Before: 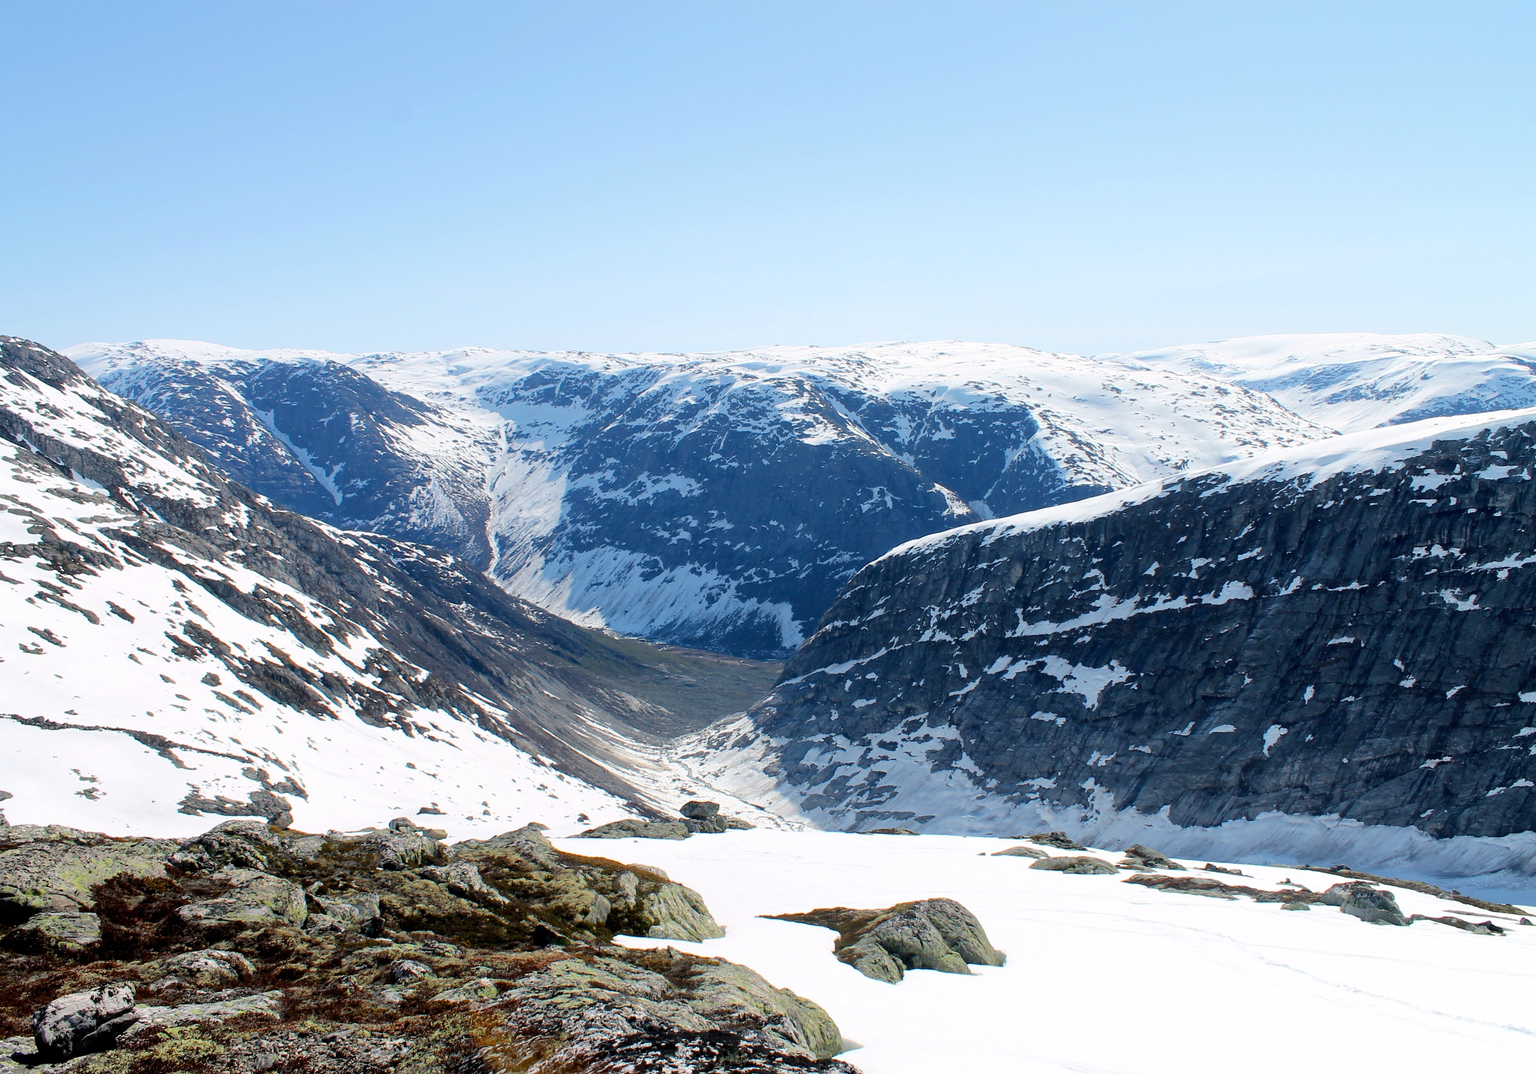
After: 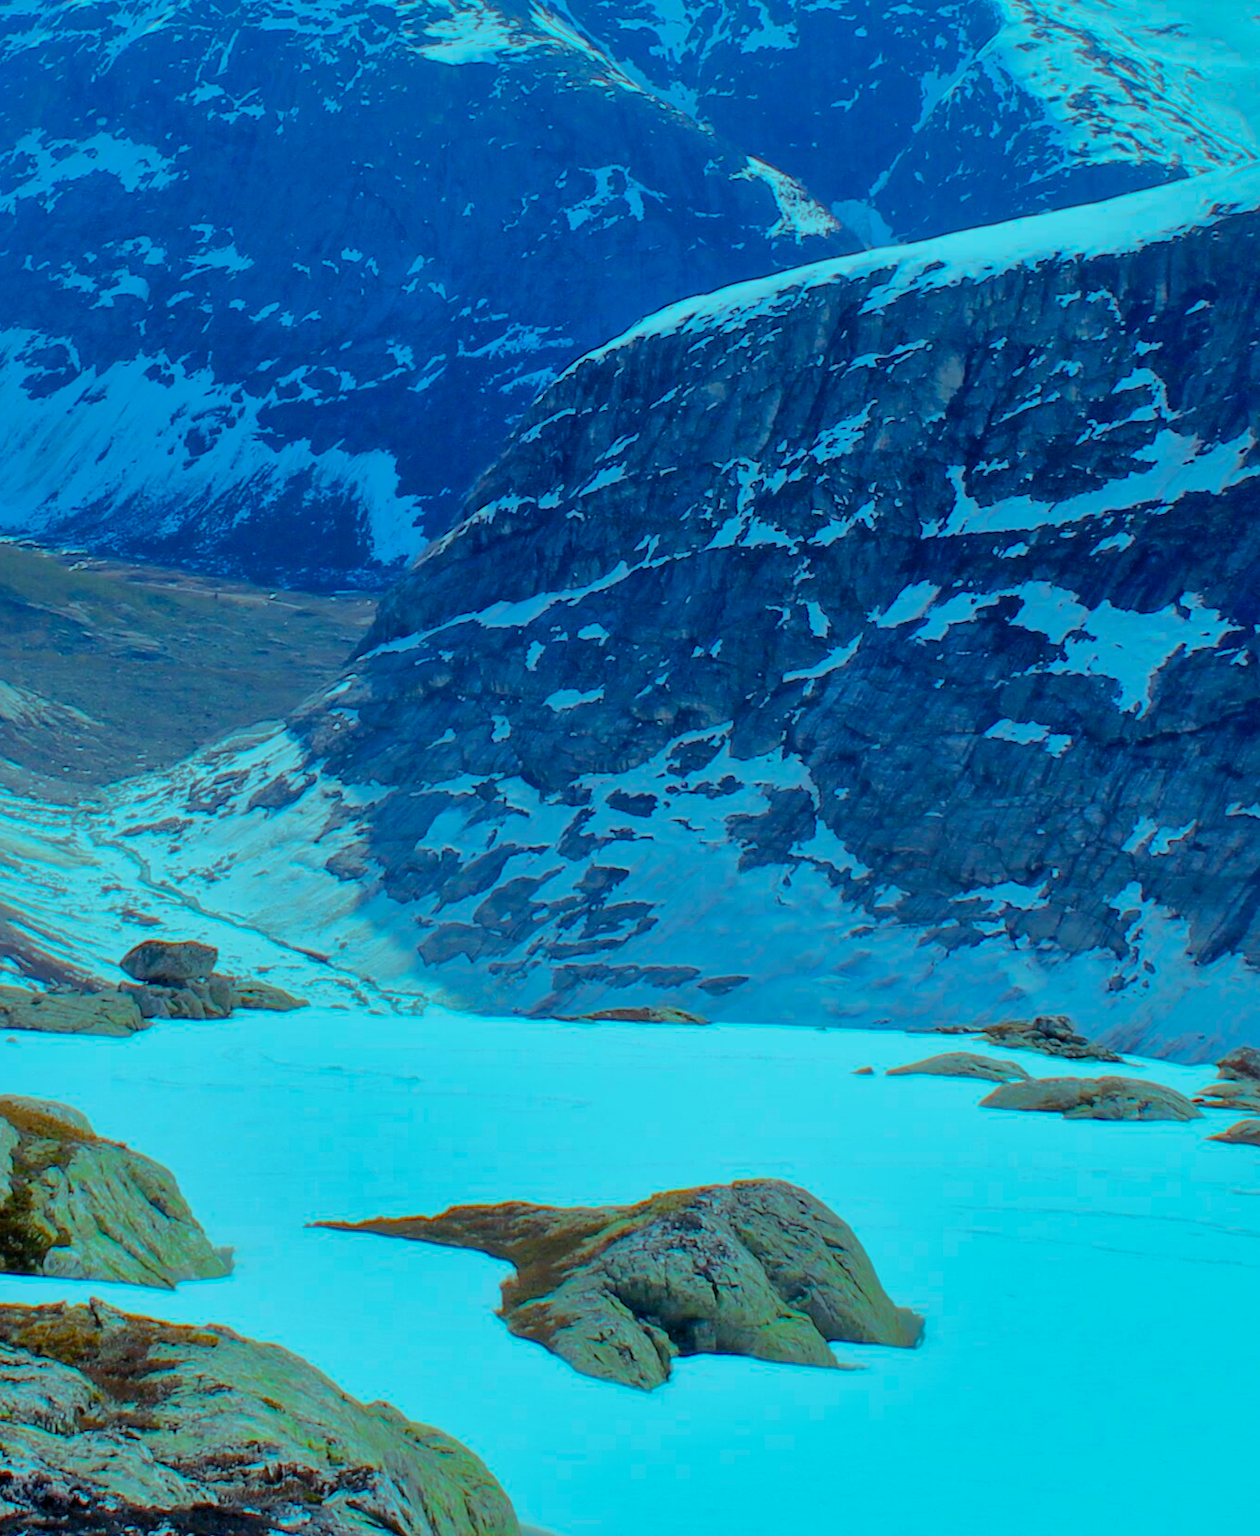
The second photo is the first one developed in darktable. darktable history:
crop: left 41.097%, top 39.057%, right 25.559%, bottom 2.883%
color balance rgb: shadows lift › chroma 7.036%, shadows lift › hue 246.63°, power › hue 212.66°, highlights gain › luminance -32.958%, highlights gain › chroma 5.797%, highlights gain › hue 219.41°, perceptual saturation grading › global saturation 31.116%, global vibrance 20%
shadows and highlights: highlights -59.76
